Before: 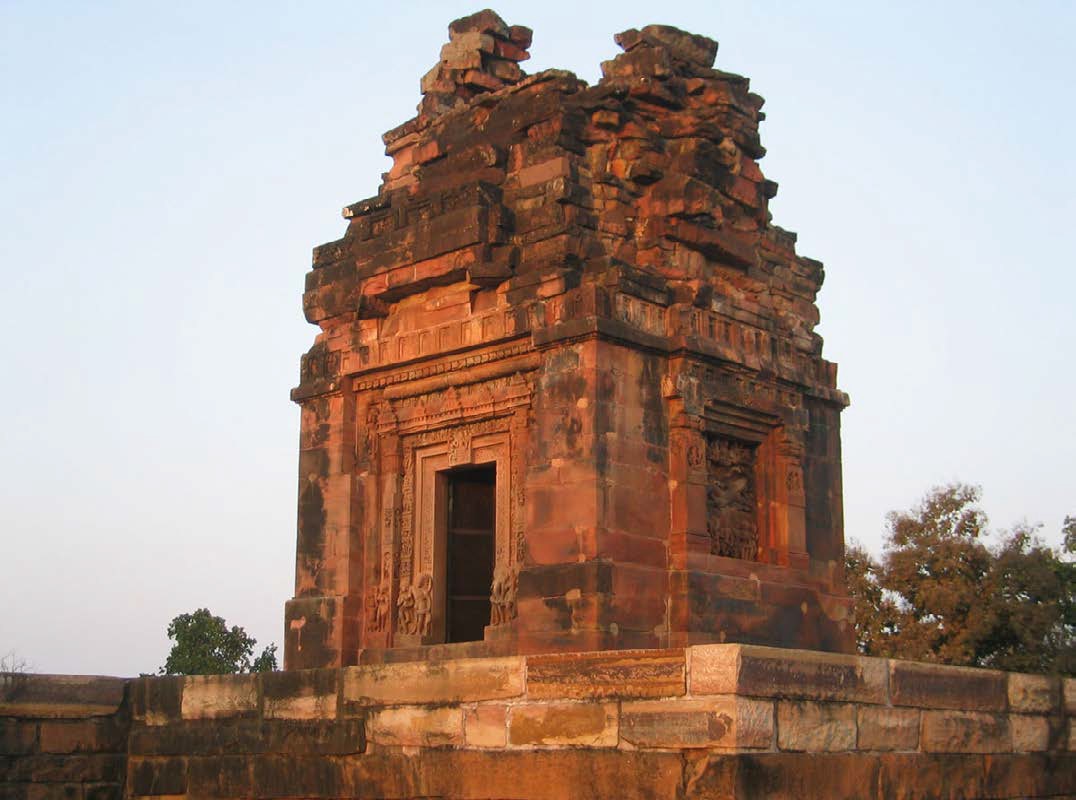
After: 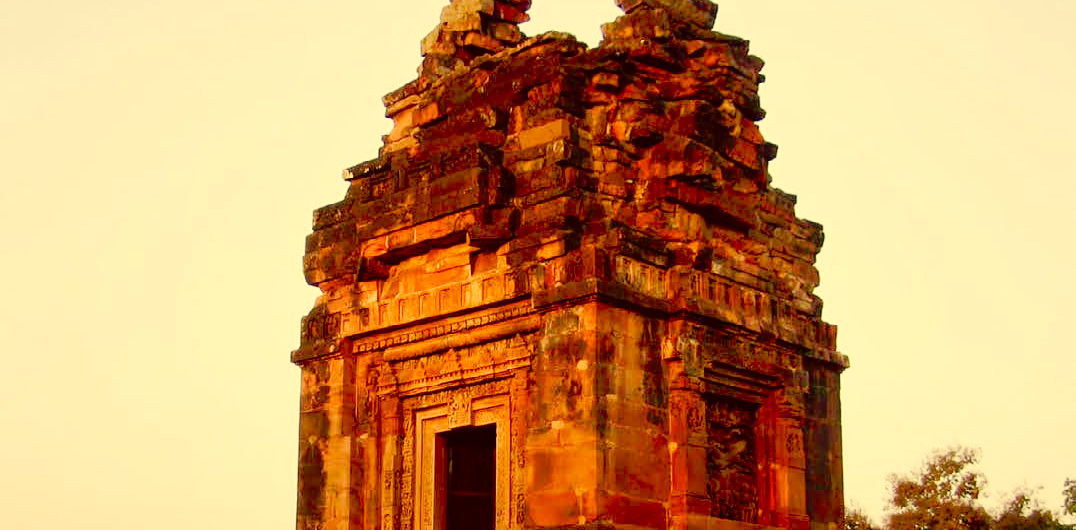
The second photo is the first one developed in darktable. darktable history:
contrast brightness saturation: contrast 0.147, brightness 0.051
crop and rotate: top 4.757%, bottom 28.902%
color correction: highlights a* 10.06, highlights b* 38.87, shadows a* 14.06, shadows b* 3.59
tone equalizer: edges refinement/feathering 500, mask exposure compensation -1.57 EV, preserve details no
shadows and highlights: radius 333.39, shadows 63.7, highlights 6.15, compress 87.55%, soften with gaussian
color balance rgb: power › luminance 1.454%, highlights gain › chroma 4.034%, highlights gain › hue 199.11°, global offset › luminance -0.85%, perceptual saturation grading › global saturation 20%, perceptual saturation grading › highlights -50.028%, perceptual saturation grading › shadows 30.353%, global vibrance 20%
tone curve: curves: ch0 [(0, 0) (0.105, 0.044) (0.195, 0.128) (0.283, 0.283) (0.384, 0.404) (0.485, 0.531) (0.635, 0.7) (0.832, 0.858) (1, 0.977)]; ch1 [(0, 0) (0.161, 0.092) (0.35, 0.33) (0.379, 0.401) (0.448, 0.478) (0.498, 0.503) (0.531, 0.537) (0.586, 0.563) (0.687, 0.648) (1, 1)]; ch2 [(0, 0) (0.359, 0.372) (0.437, 0.437) (0.483, 0.484) (0.53, 0.515) (0.556, 0.553) (0.635, 0.589) (1, 1)], preserve colors none
local contrast: highlights 104%, shadows 102%, detail 120%, midtone range 0.2
